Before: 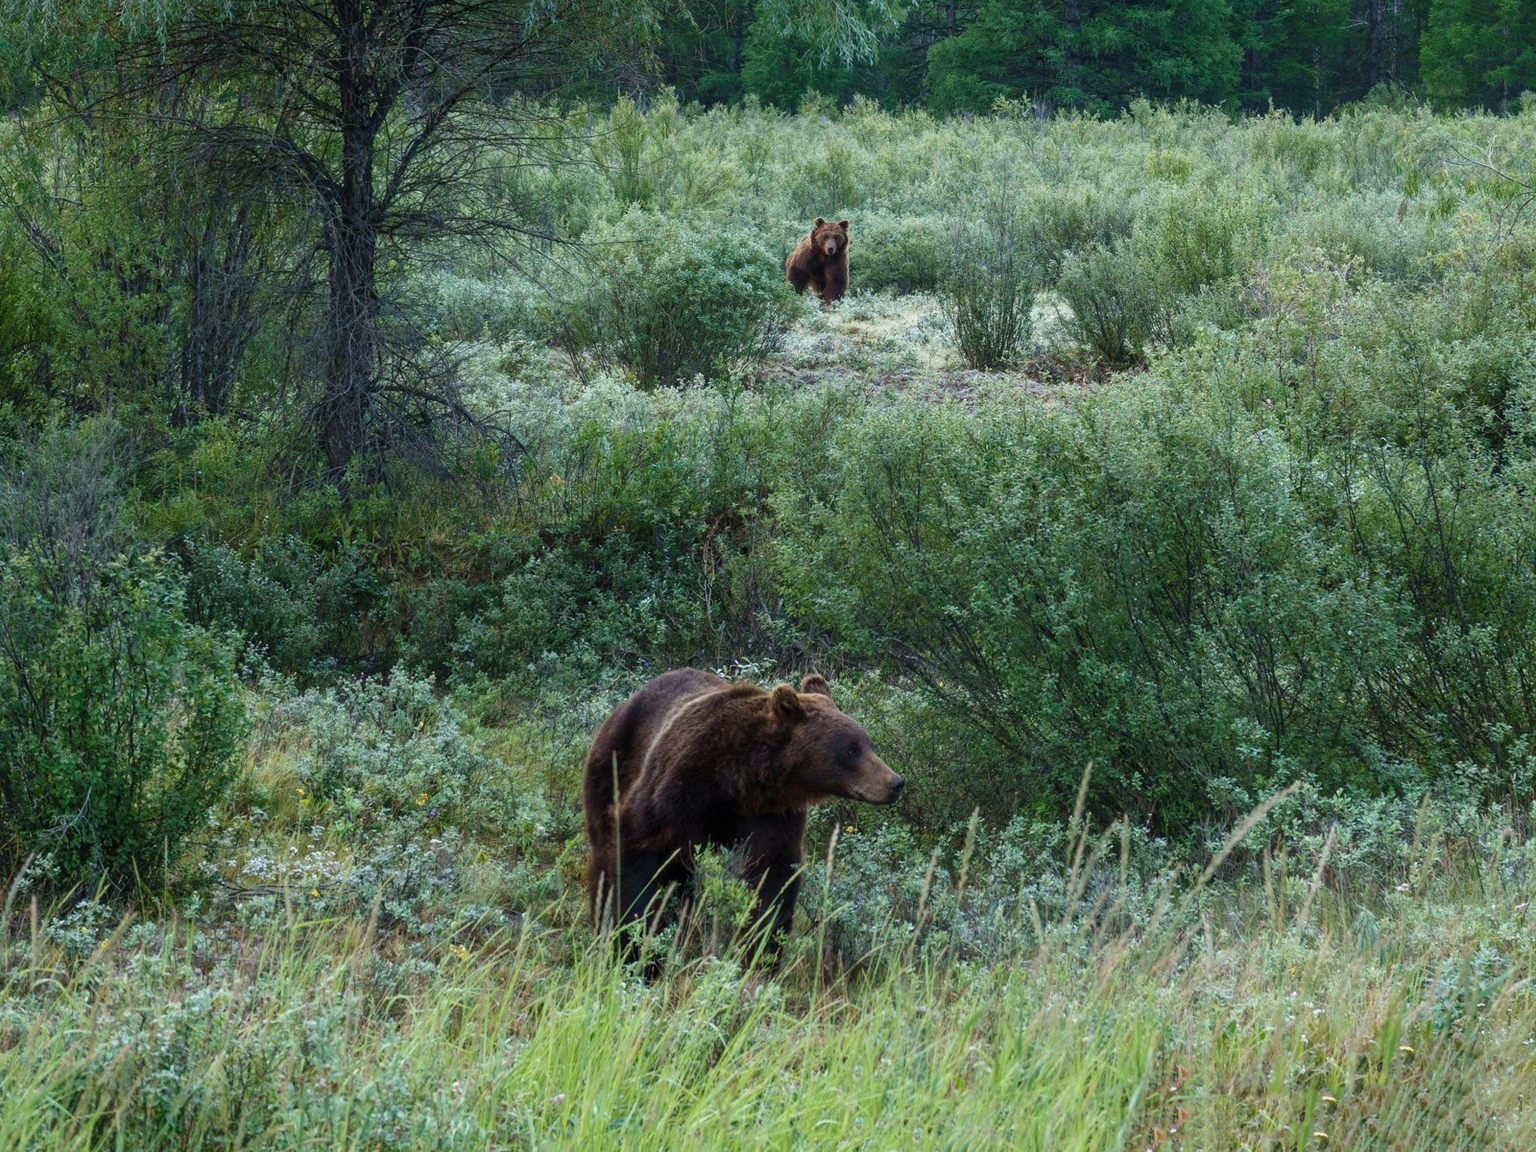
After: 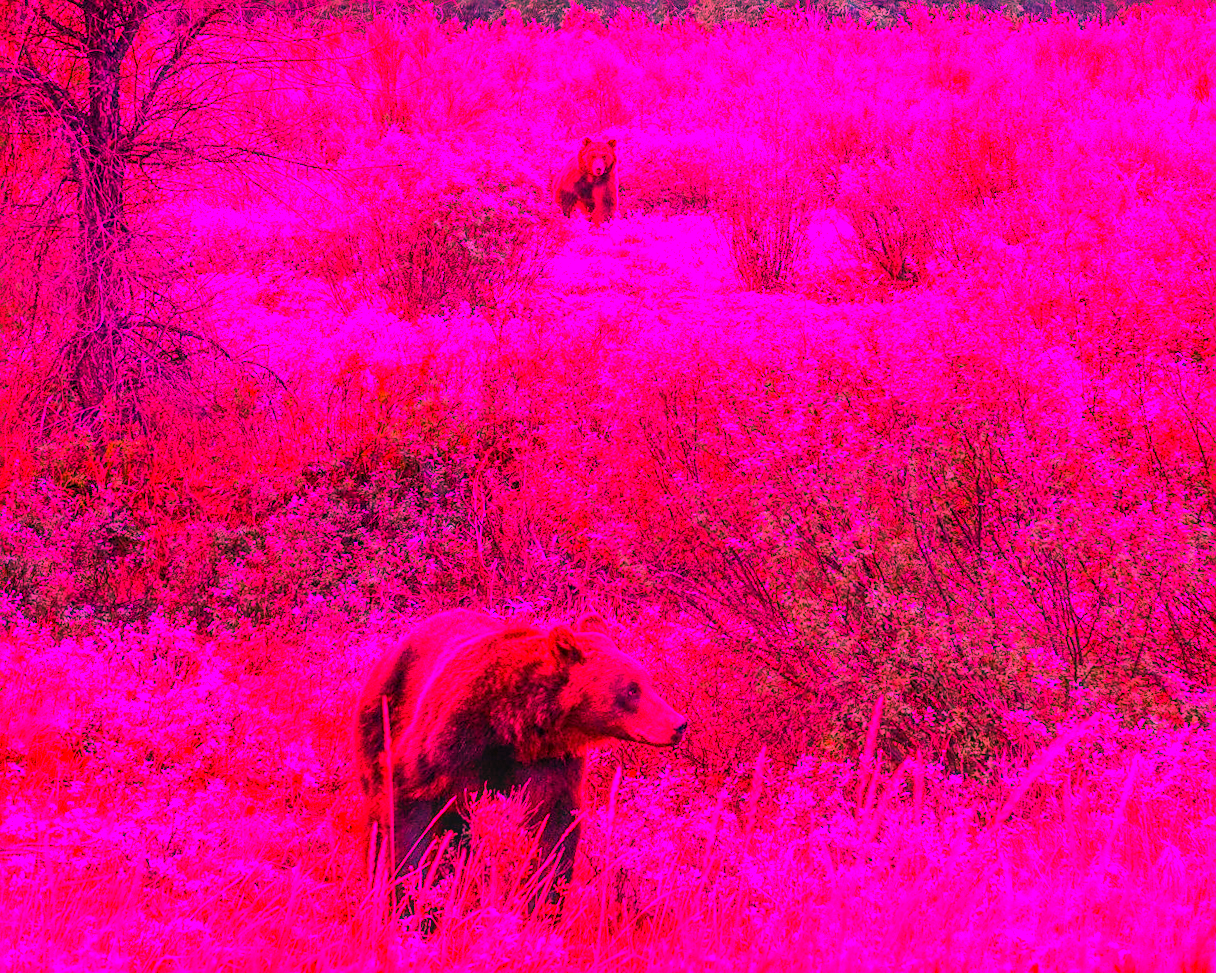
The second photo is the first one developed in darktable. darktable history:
local contrast: detail 130%
white balance: red 4.26, blue 1.802
contrast brightness saturation: saturation 0.5
rotate and perspective: rotation -1.24°, automatic cropping off
sharpen: radius 1.864, amount 0.398, threshold 1.271
crop: left 16.768%, top 8.653%, right 8.362%, bottom 12.485%
